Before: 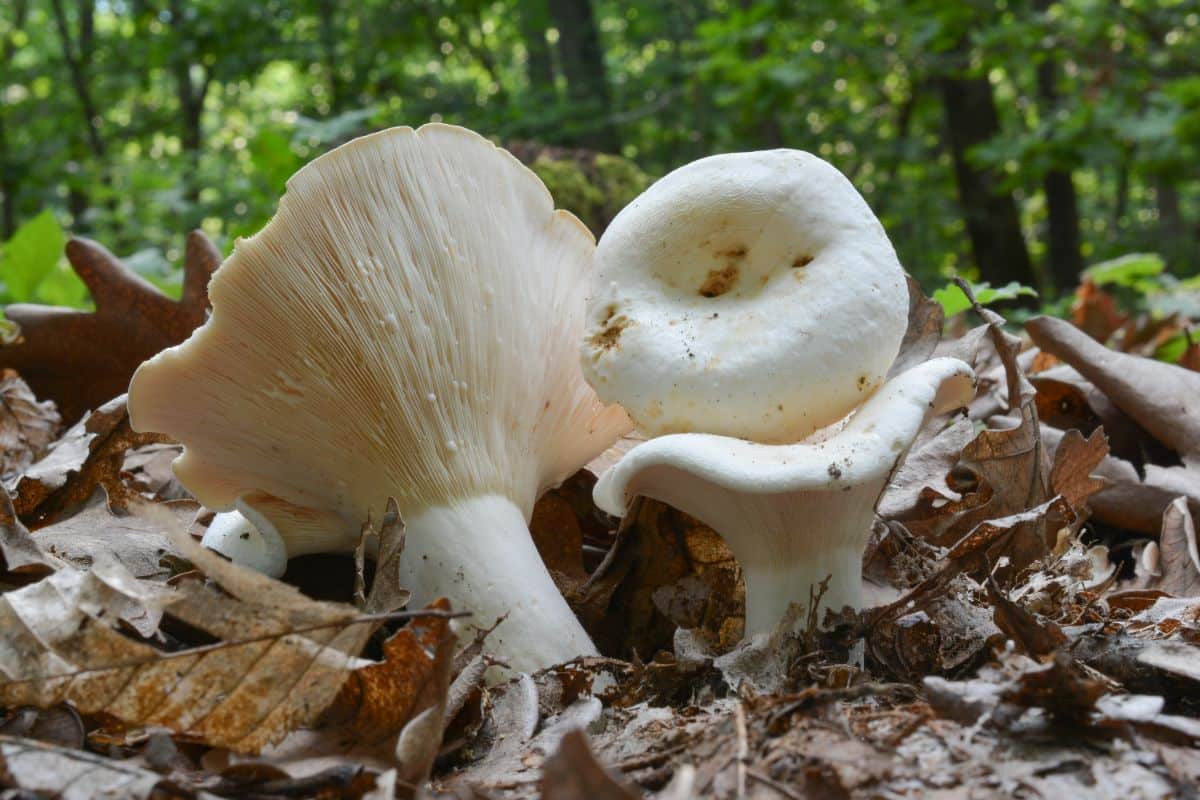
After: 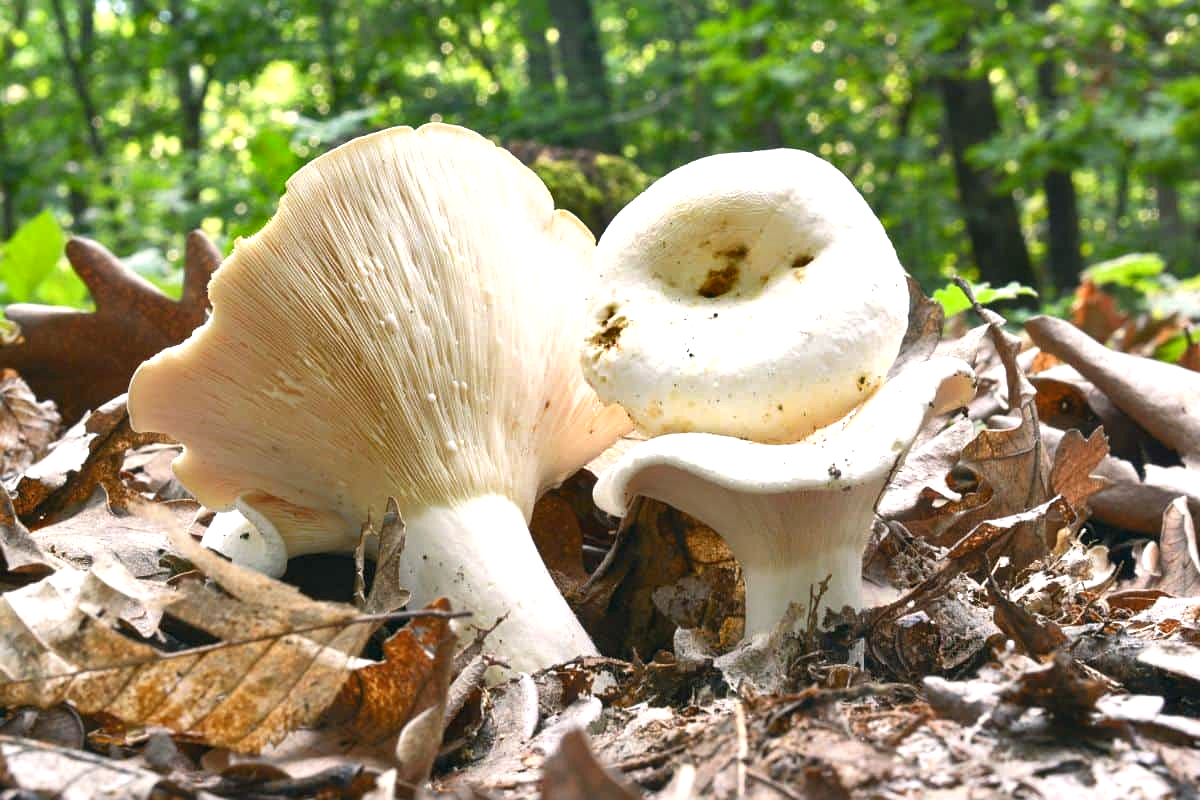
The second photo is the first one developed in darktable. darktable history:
color correction: highlights a* 5.38, highlights b* 5.3, shadows a* -4.26, shadows b* -5.11
exposure: exposure 1.16 EV, compensate exposure bias true, compensate highlight preservation false
sharpen: radius 1.272, amount 0.305, threshold 0
shadows and highlights: soften with gaussian
tone equalizer: on, module defaults
